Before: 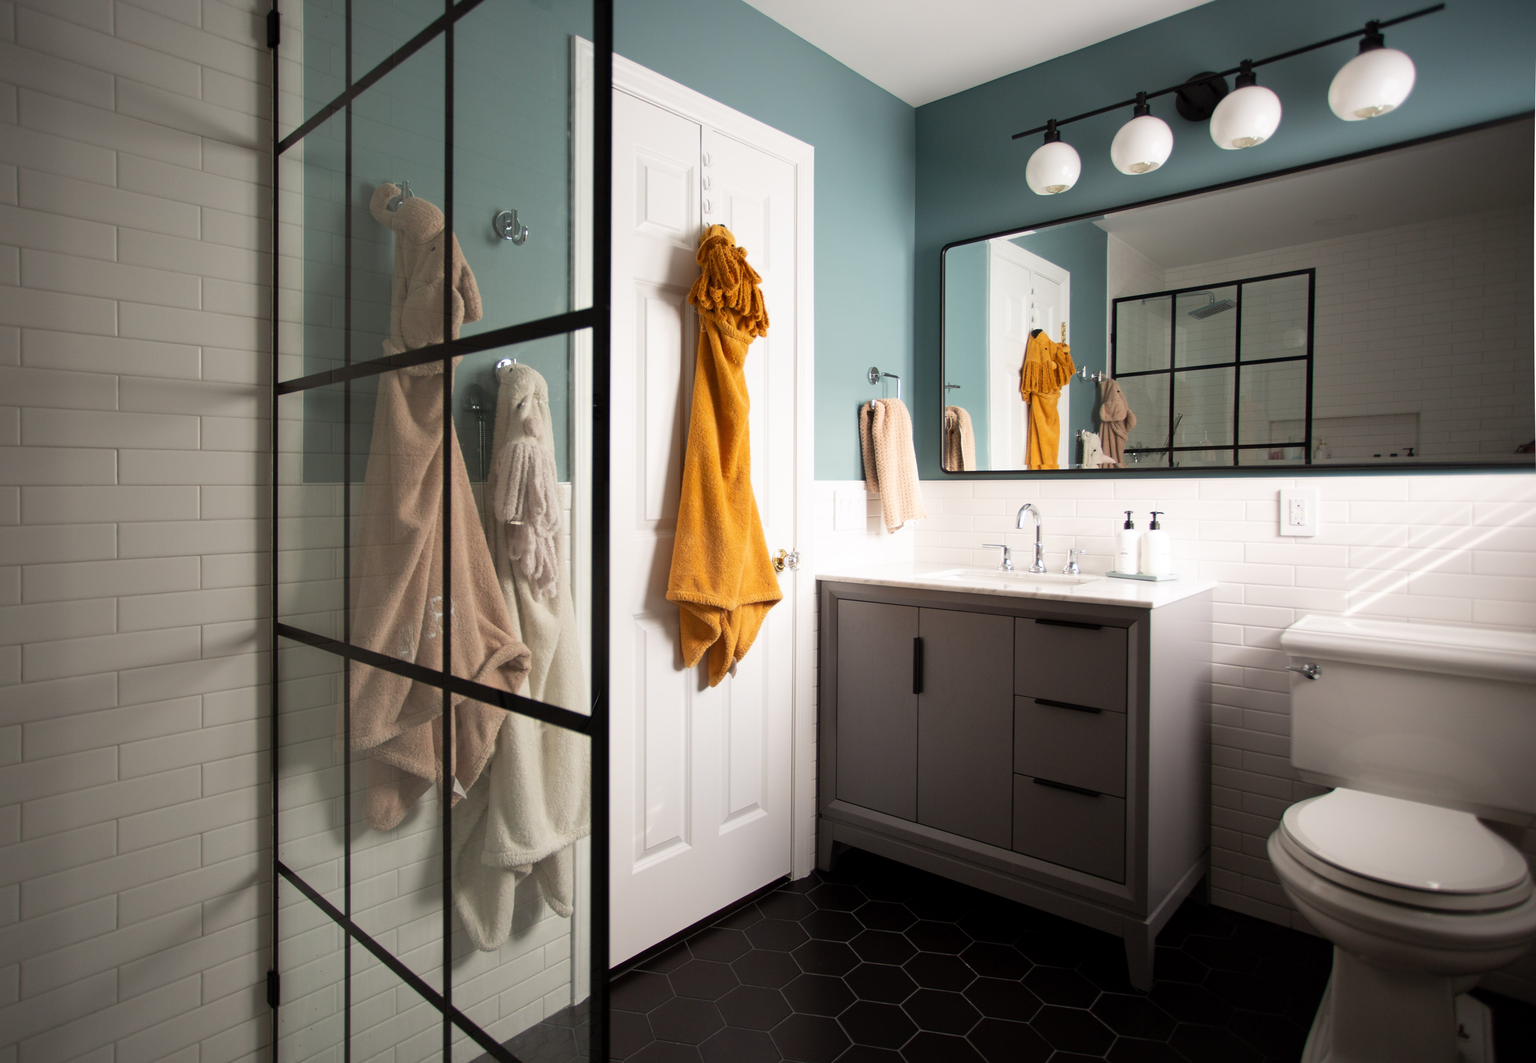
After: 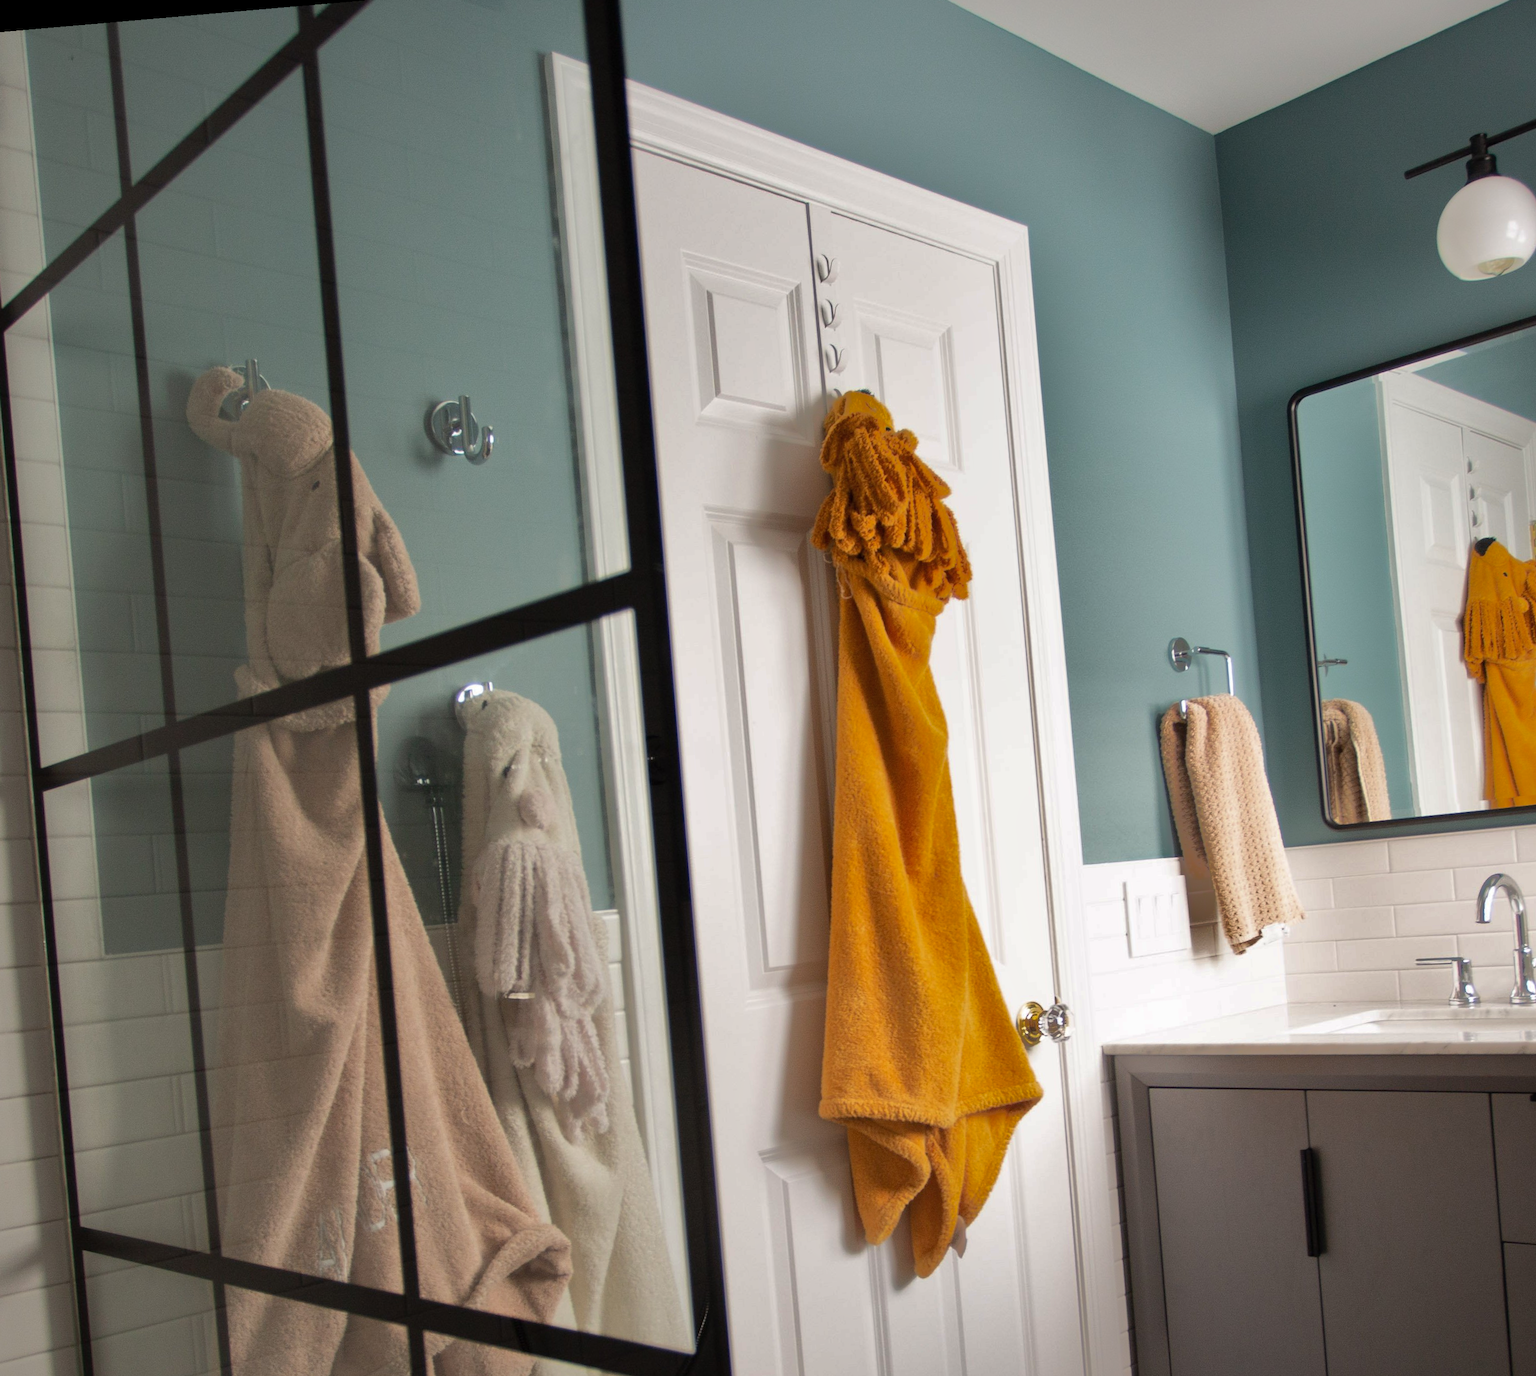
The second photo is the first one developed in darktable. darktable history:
shadows and highlights: shadows 25, highlights -70
crop: left 17.835%, top 7.675%, right 32.881%, bottom 32.213%
rotate and perspective: rotation -4.98°, automatic cropping off
